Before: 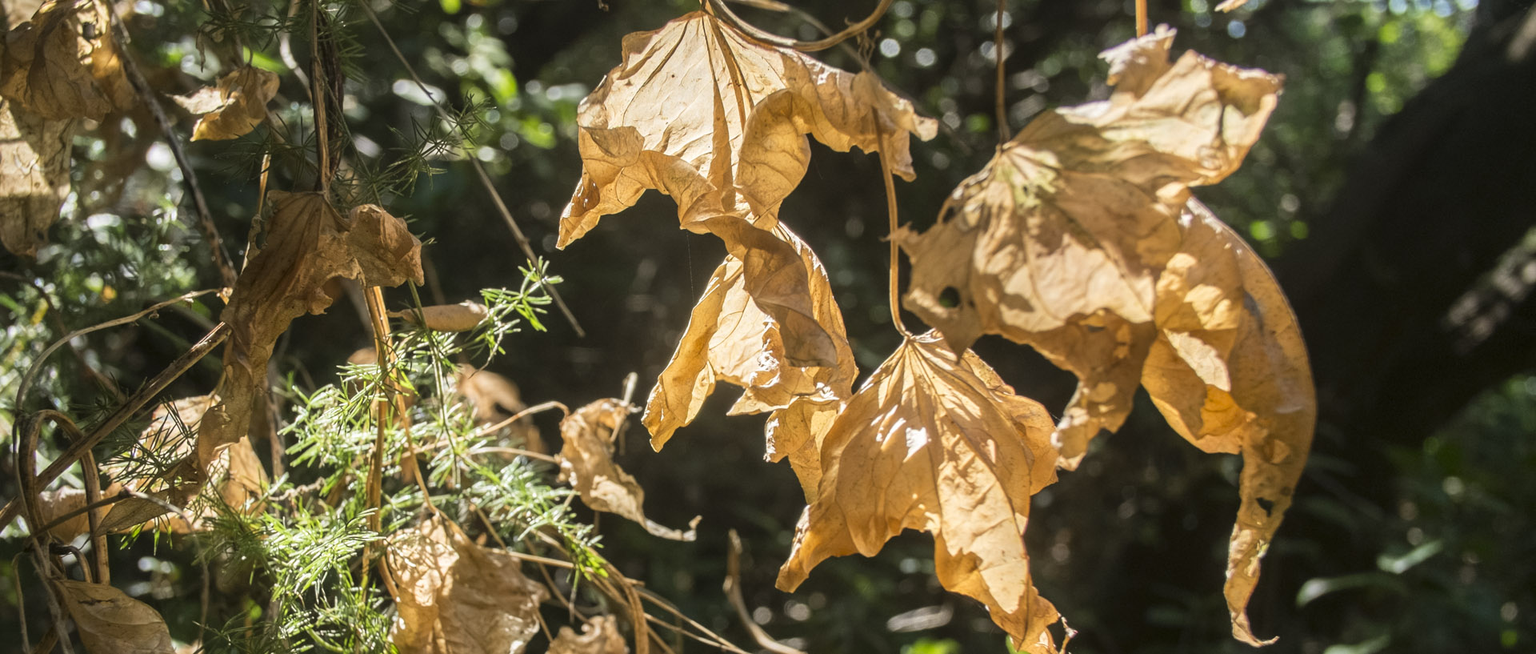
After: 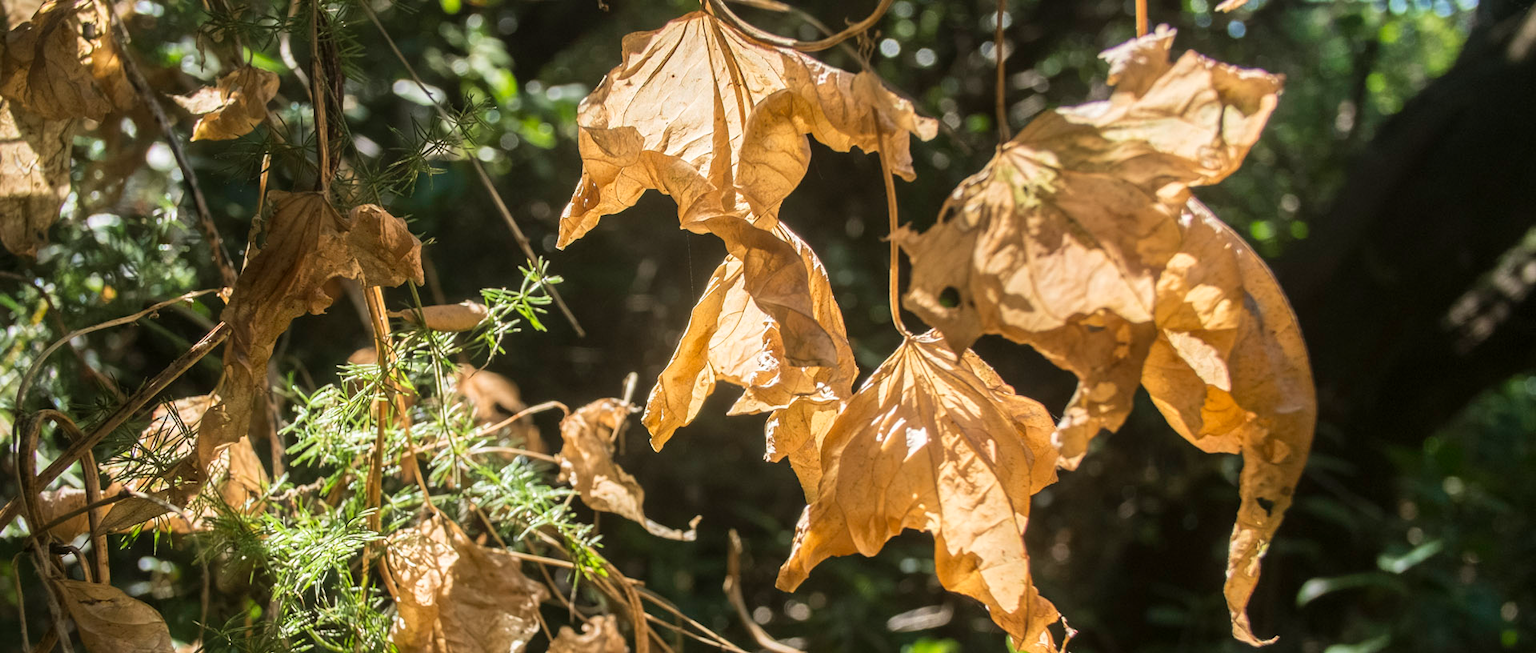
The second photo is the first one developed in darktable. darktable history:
velvia: strength 17.44%
